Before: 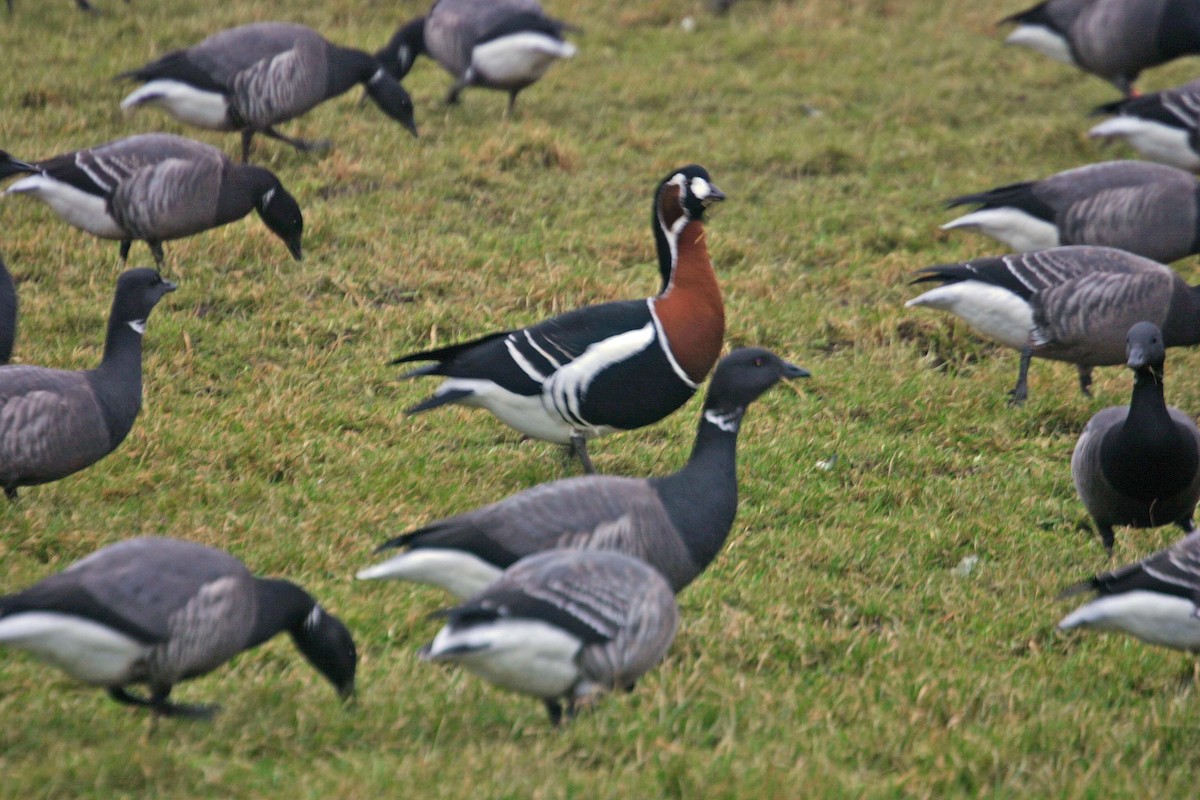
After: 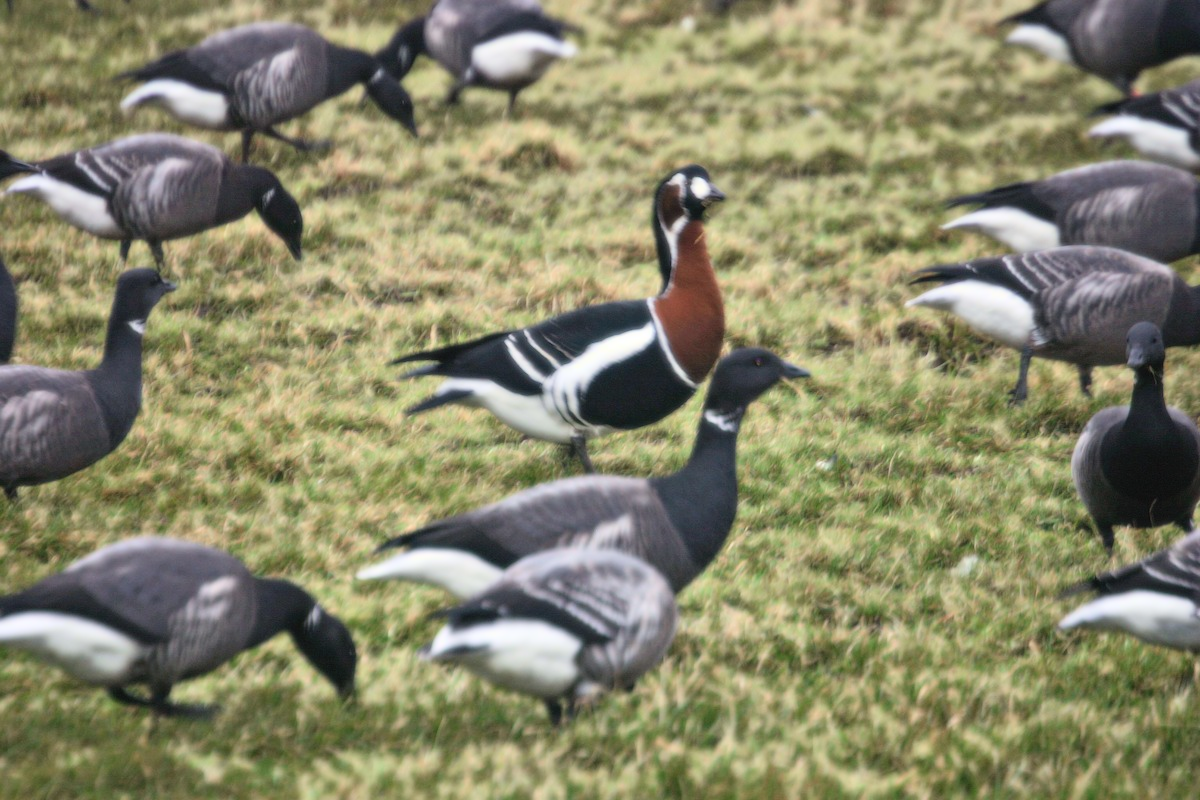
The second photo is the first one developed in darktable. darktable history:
contrast brightness saturation: contrast -0.08, brightness -0.04, saturation -0.11
bloom: size 0%, threshold 54.82%, strength 8.31%
